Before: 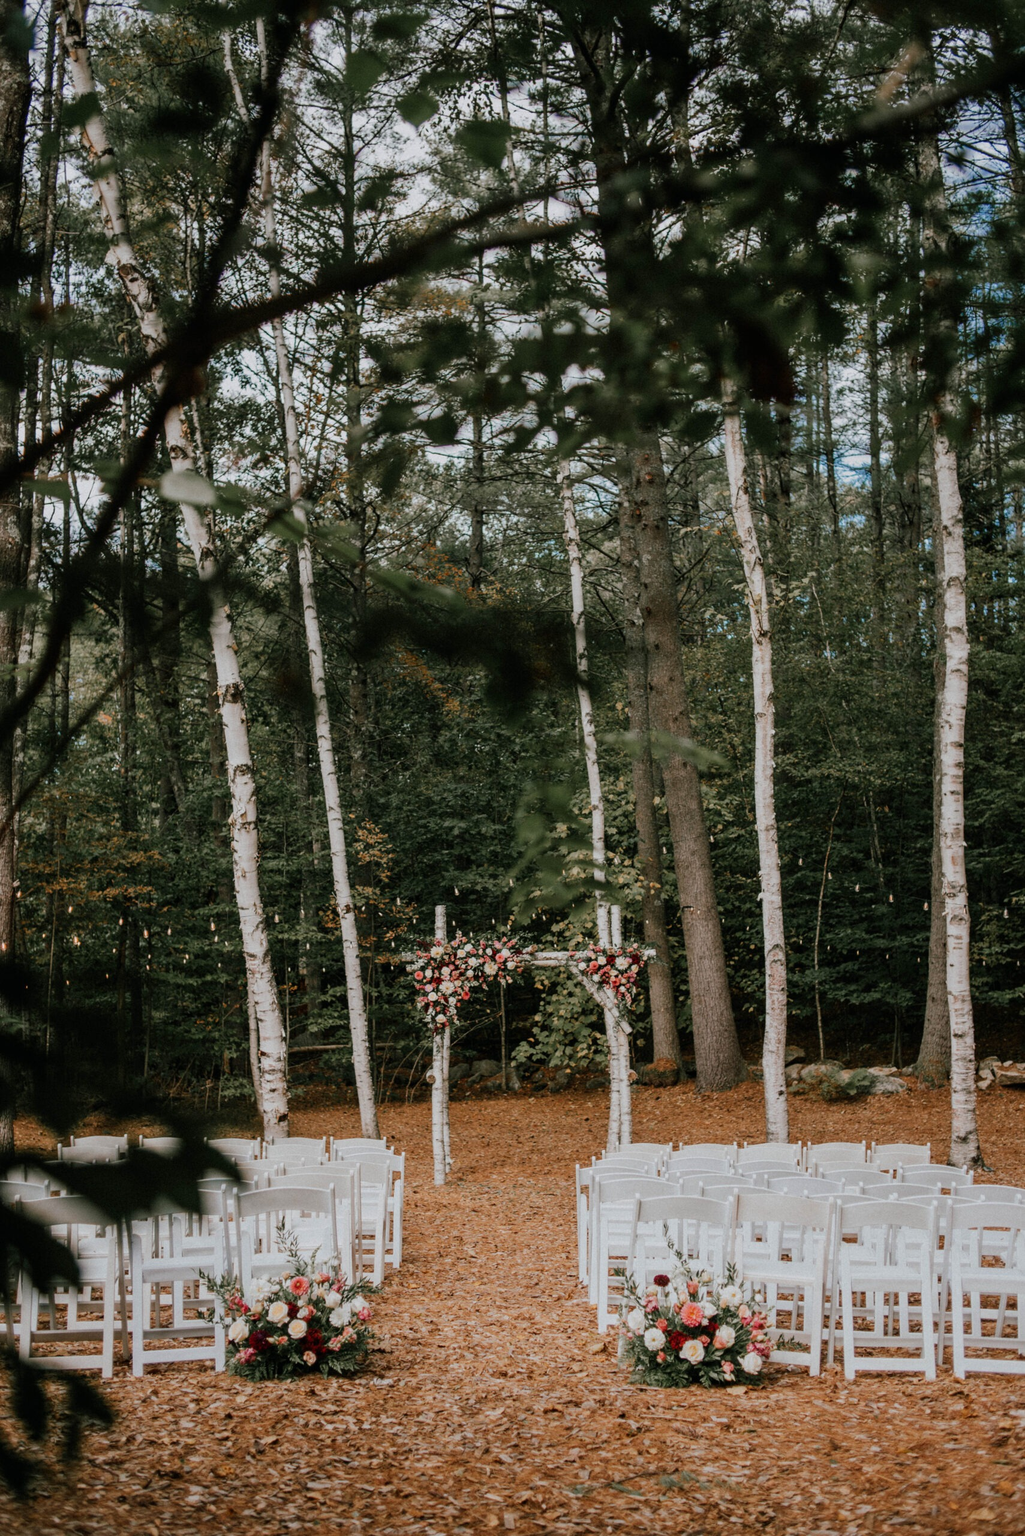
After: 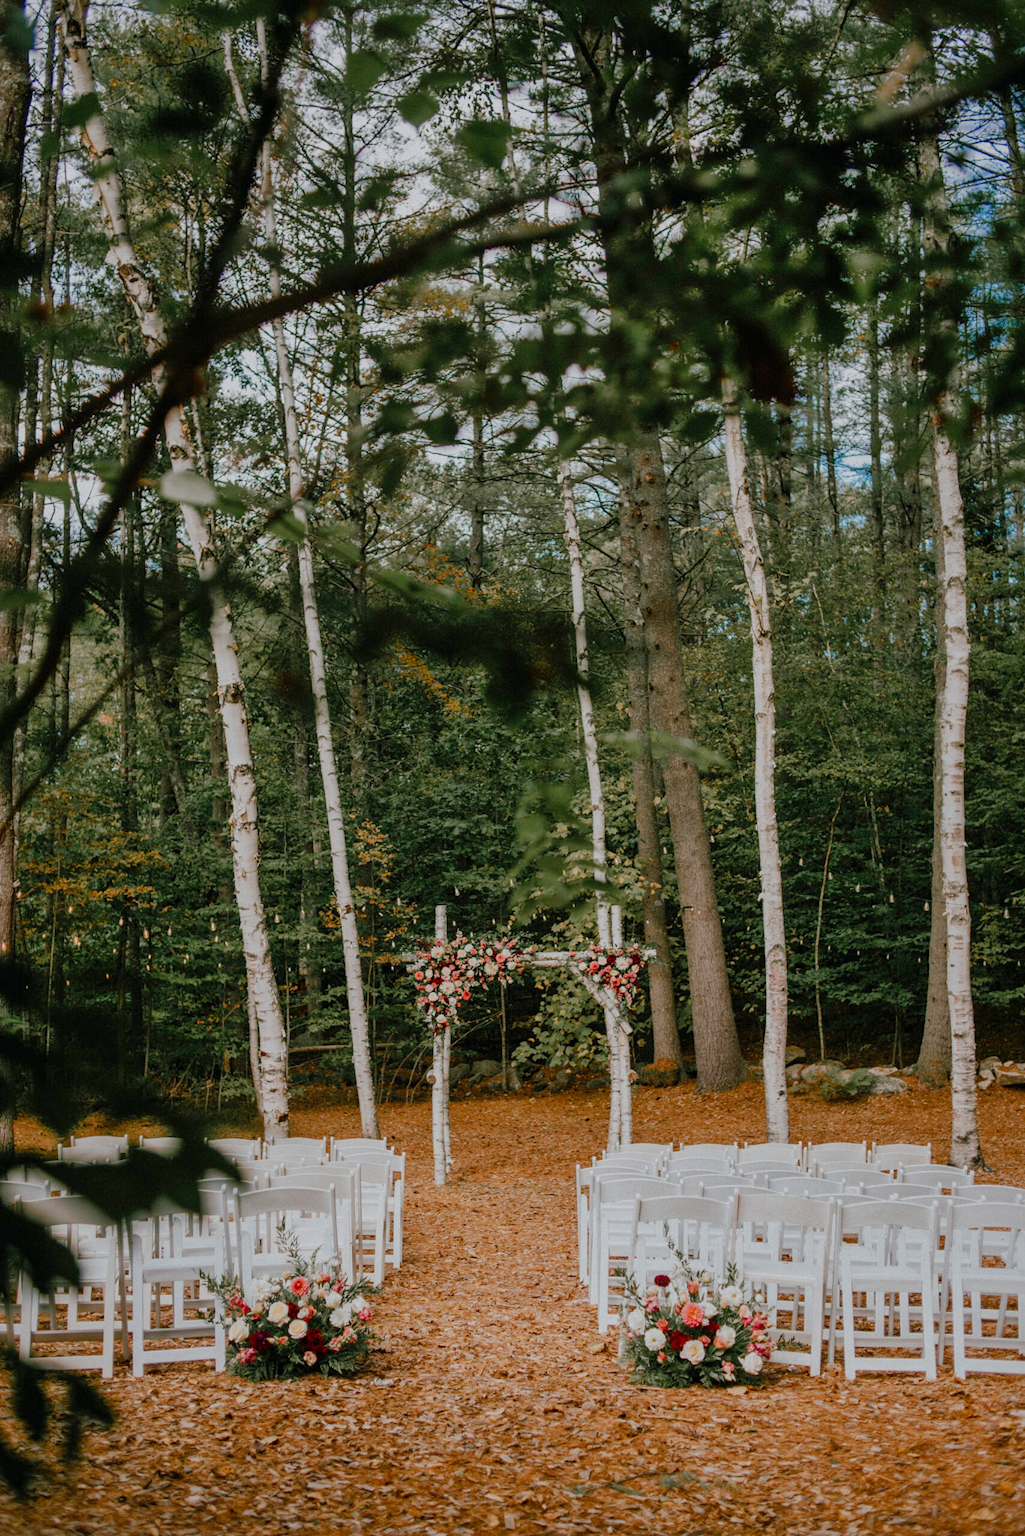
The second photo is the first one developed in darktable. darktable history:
color balance rgb: perceptual saturation grading › global saturation 20%, perceptual saturation grading › highlights -25%, perceptual saturation grading › shadows 25%
shadows and highlights: on, module defaults
